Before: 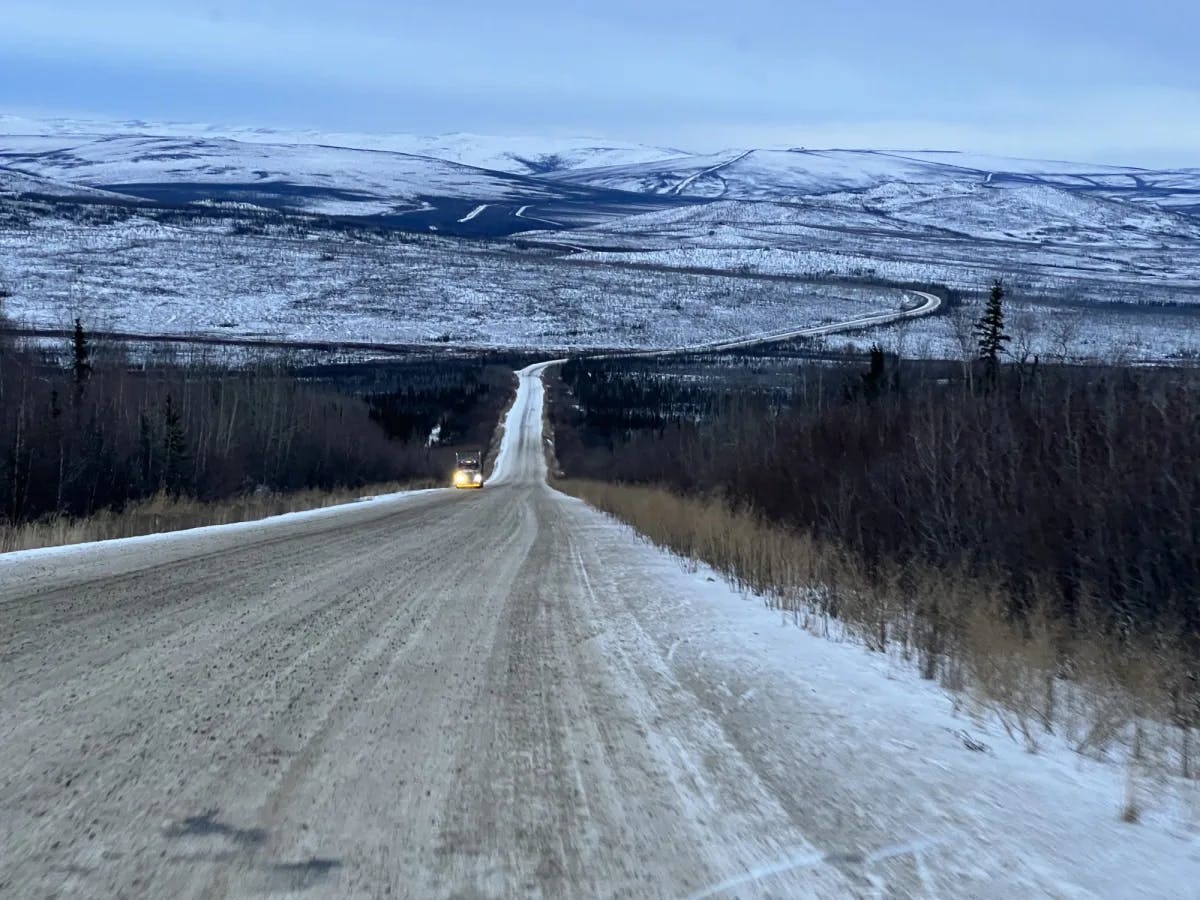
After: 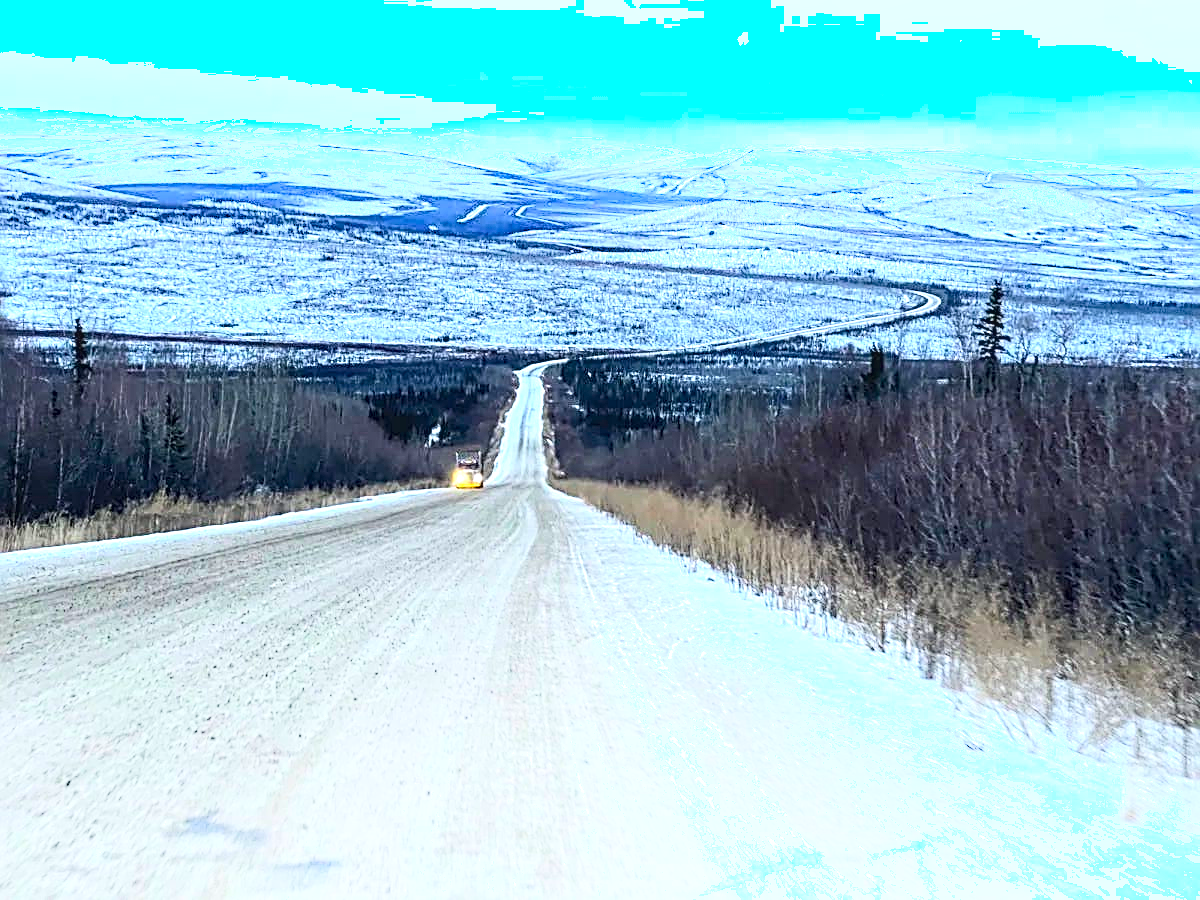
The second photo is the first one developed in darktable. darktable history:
exposure: black level correction 0, exposure 1.101 EV, compensate exposure bias true, compensate highlight preservation false
sharpen: radius 2.6, amount 0.687
shadows and highlights: highlights 71.05, shadows color adjustment 98.02%, highlights color adjustment 58.2%, soften with gaussian
local contrast: on, module defaults
contrast brightness saturation: contrast 0.2, brightness 0.162, saturation 0.224
